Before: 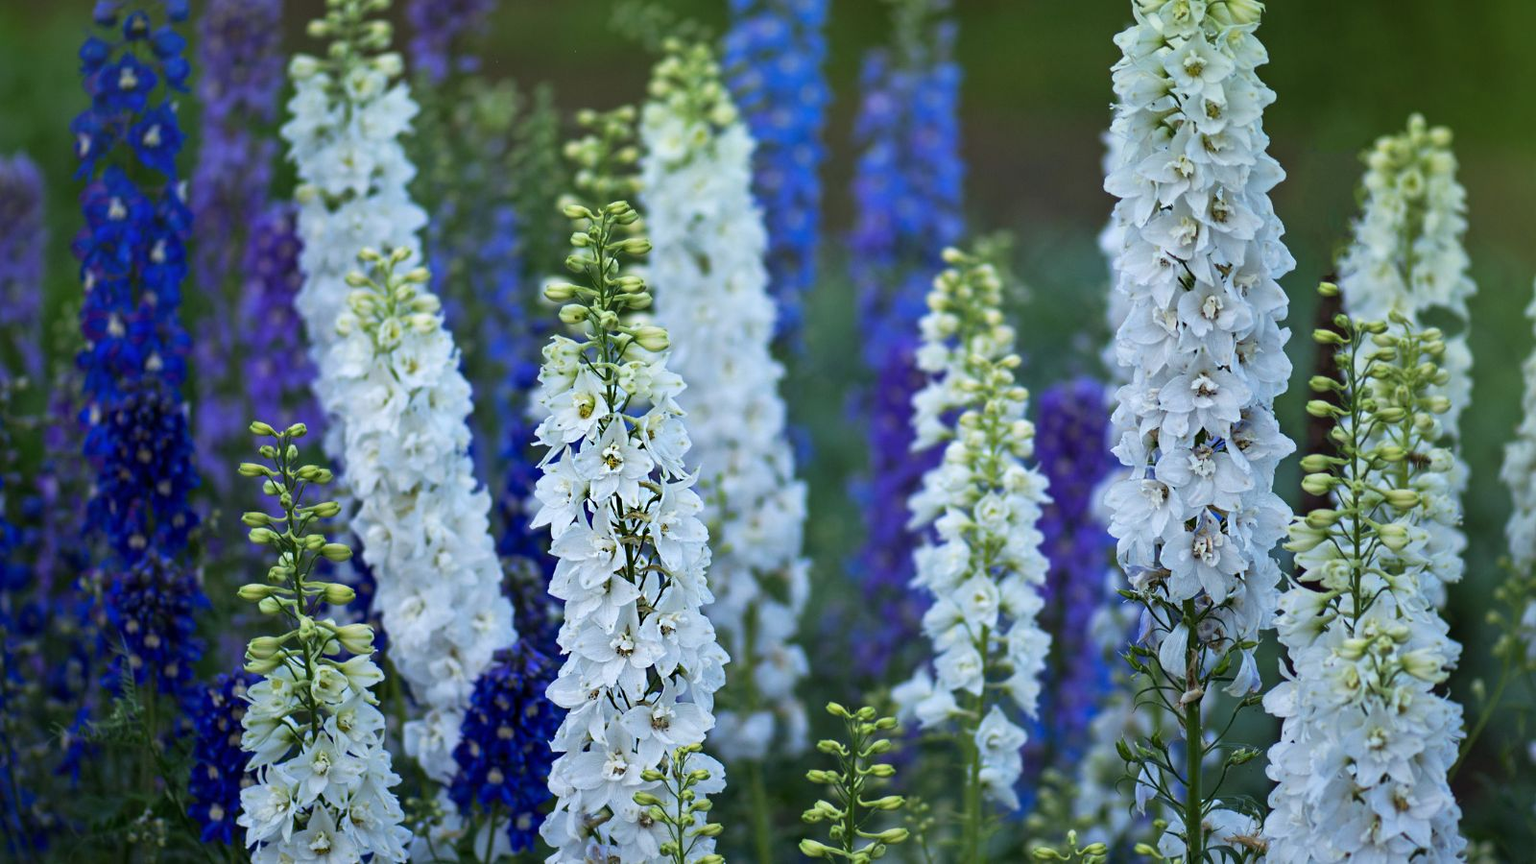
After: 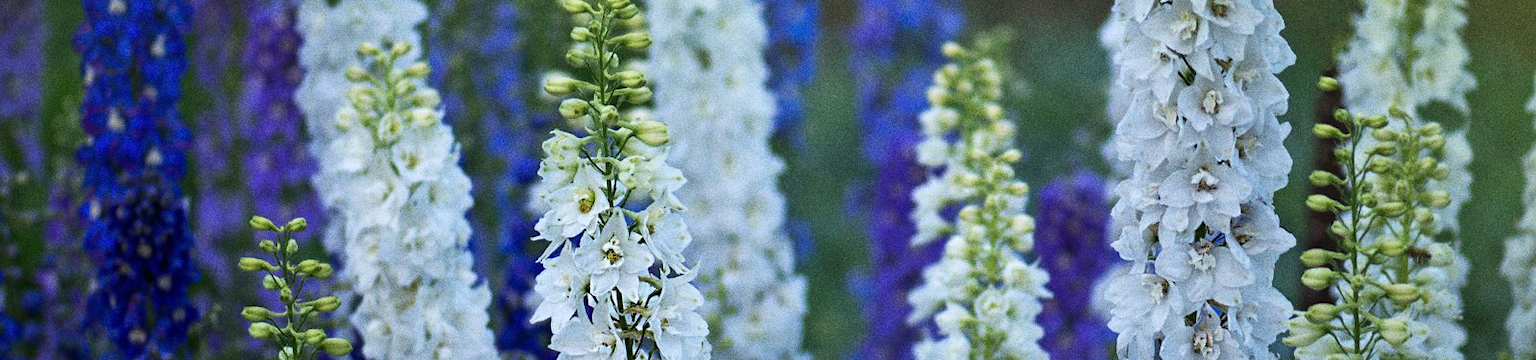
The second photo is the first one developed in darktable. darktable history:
crop and rotate: top 23.84%, bottom 34.294%
grain: coarseness 0.09 ISO, strength 40%
